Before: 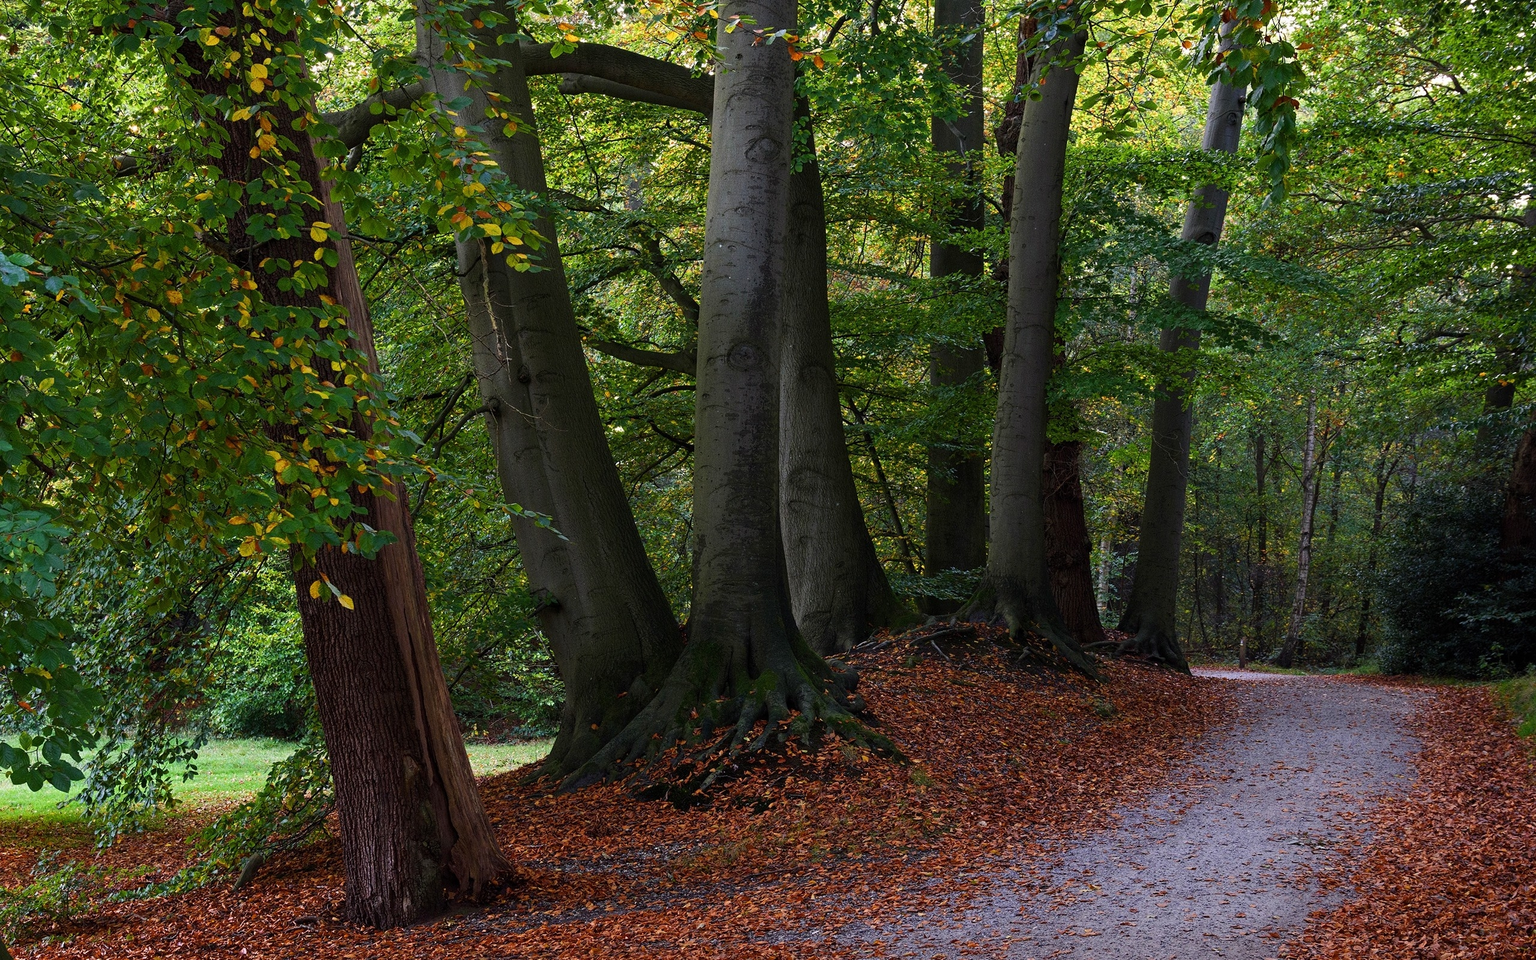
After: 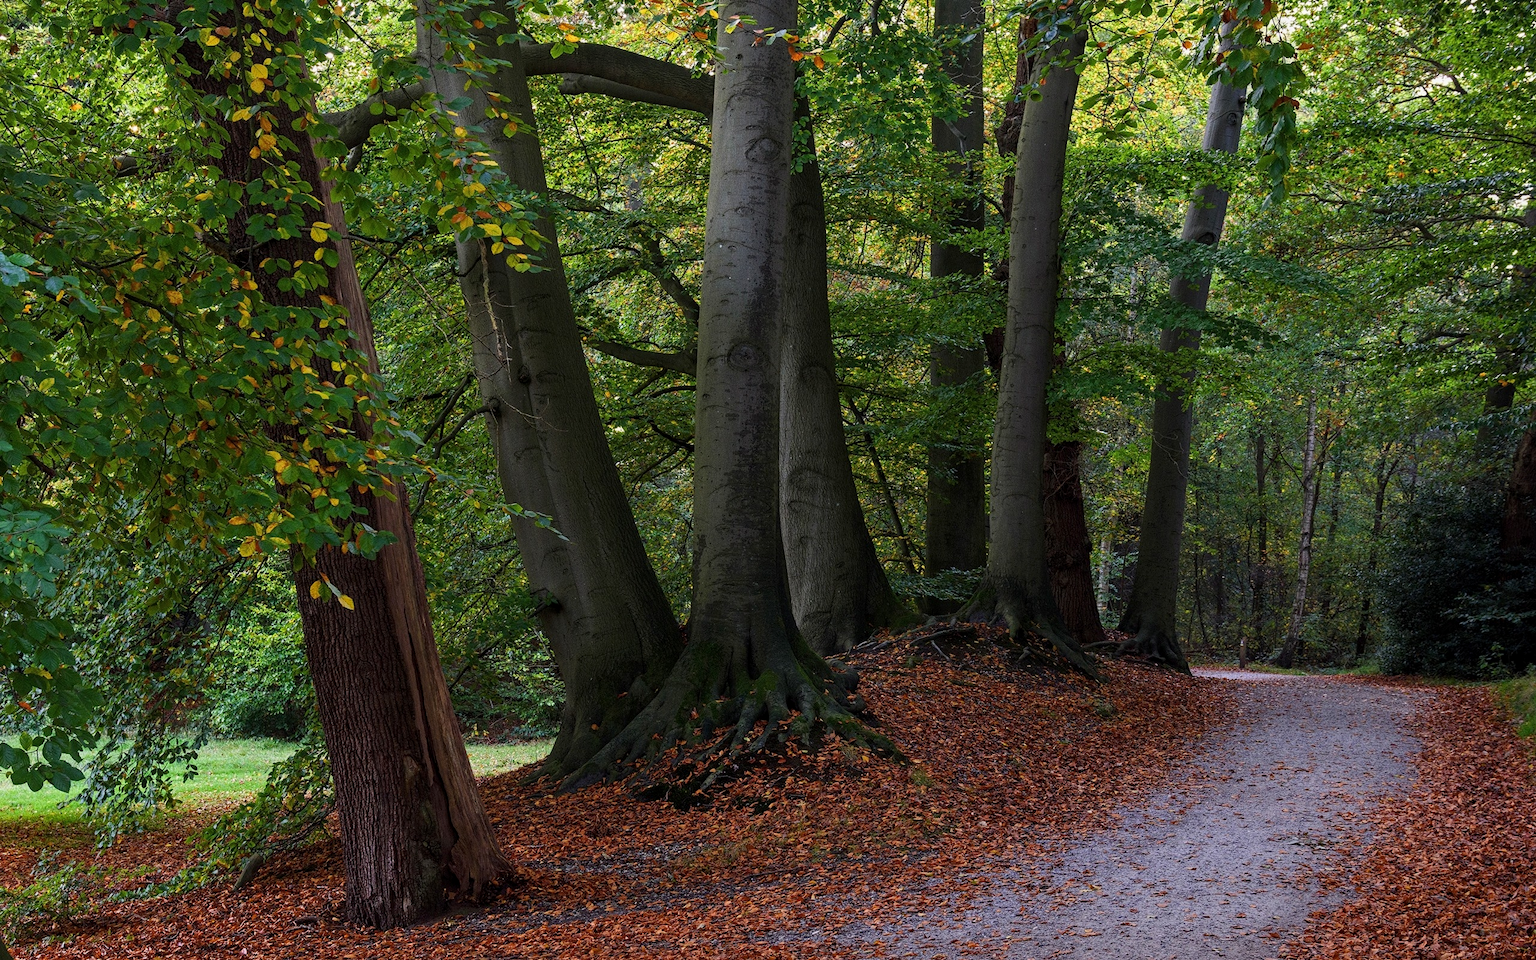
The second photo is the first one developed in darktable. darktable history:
local contrast: detail 114%
